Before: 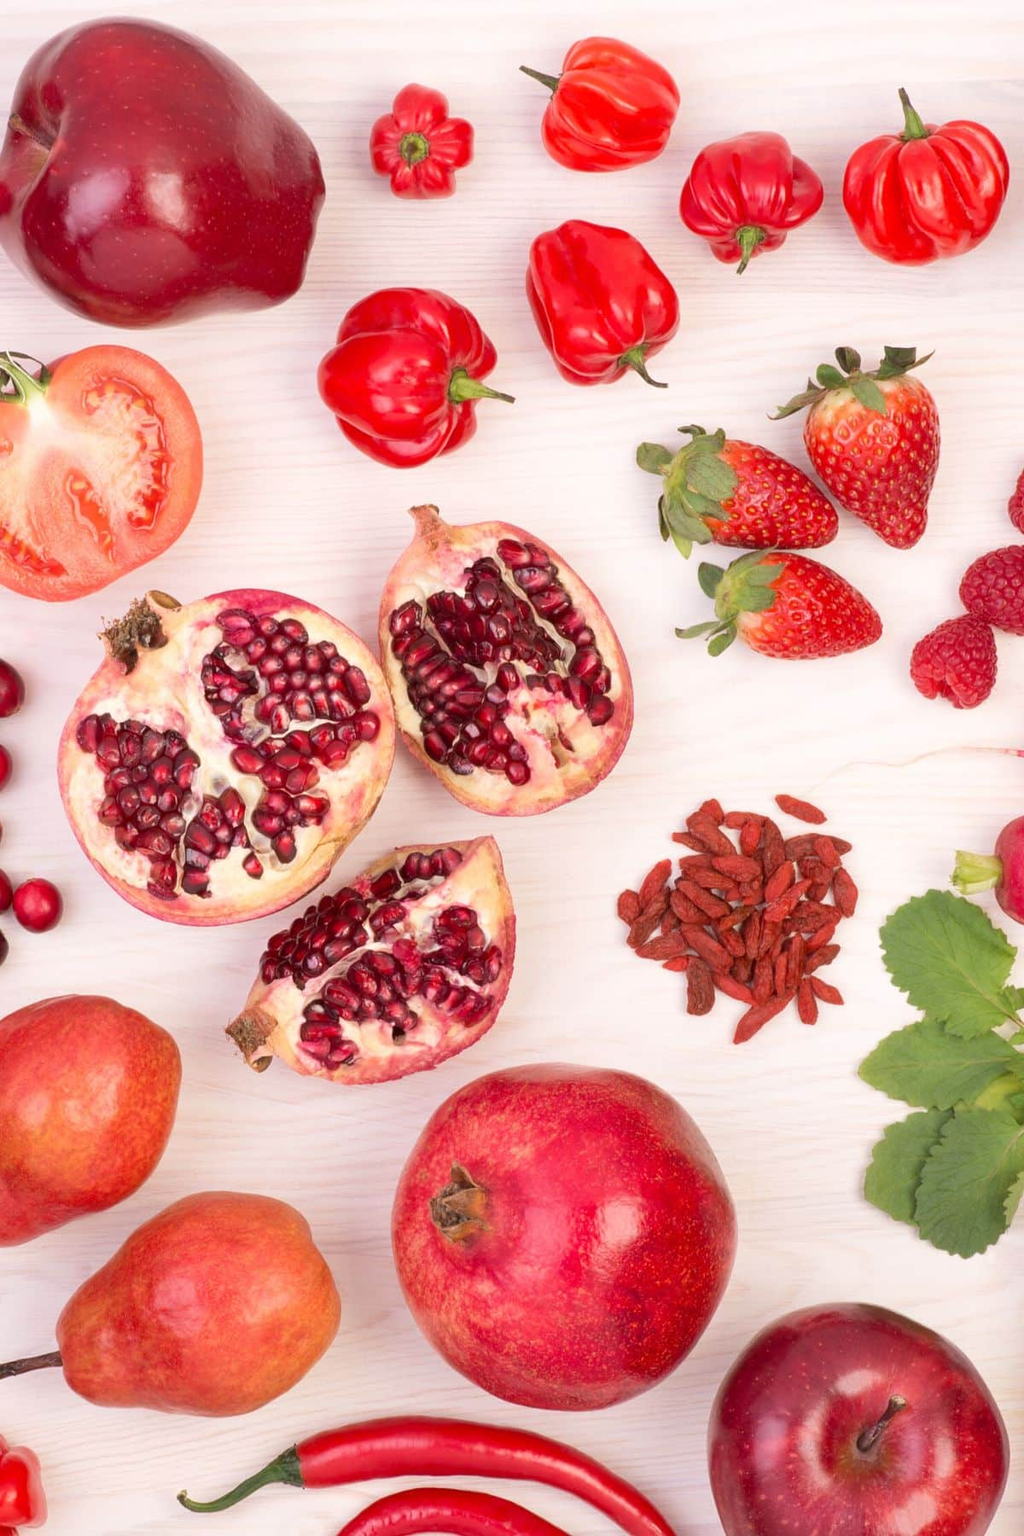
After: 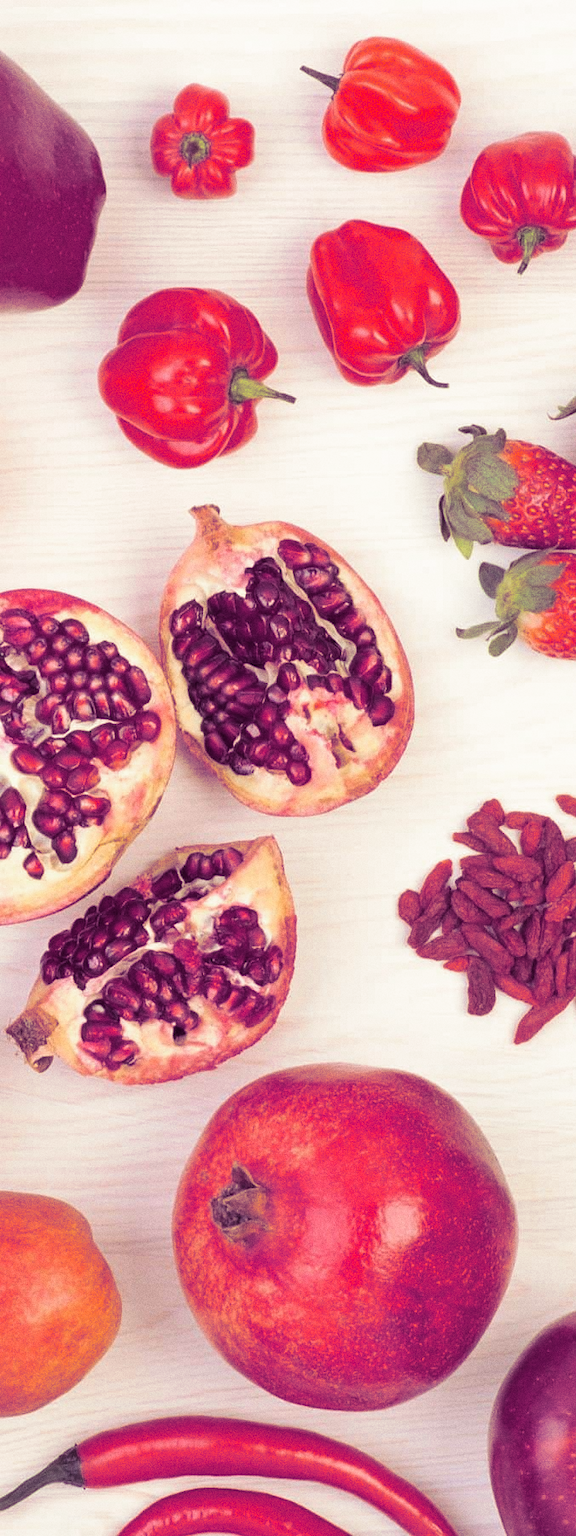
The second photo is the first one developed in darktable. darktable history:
grain: coarseness 0.09 ISO
split-toning: shadows › hue 277.2°, shadows › saturation 0.74
crop: left 21.496%, right 22.254%
